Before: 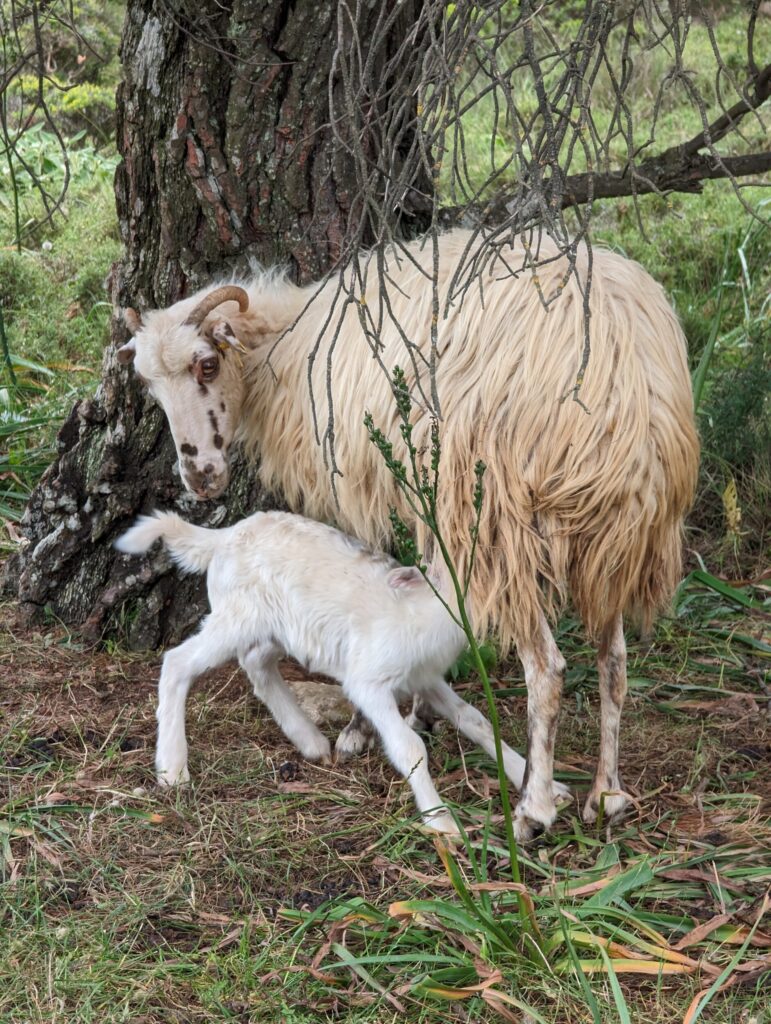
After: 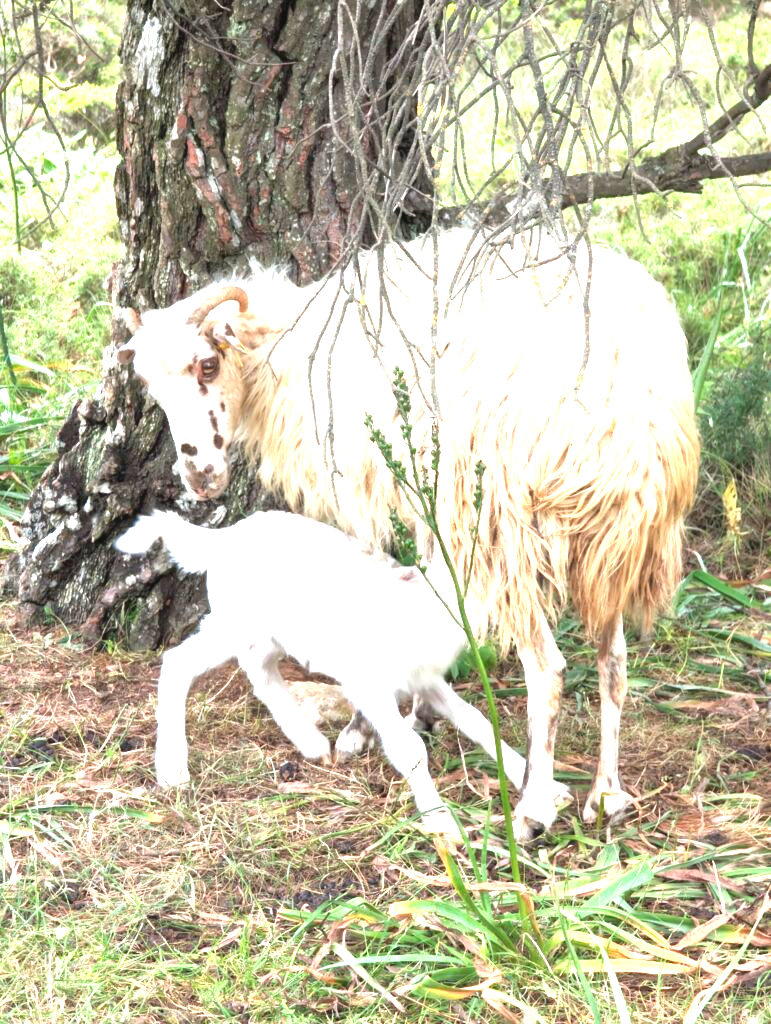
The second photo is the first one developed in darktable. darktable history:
exposure: black level correction 0, exposure 2 EV, compensate highlight preservation false
contrast equalizer: octaves 7, y [[0.502, 0.505, 0.512, 0.529, 0.564, 0.588], [0.5 ×6], [0.502, 0.505, 0.512, 0.529, 0.564, 0.588], [0, 0.001, 0.001, 0.004, 0.008, 0.011], [0, 0.001, 0.001, 0.004, 0.008, 0.011]], mix -1
